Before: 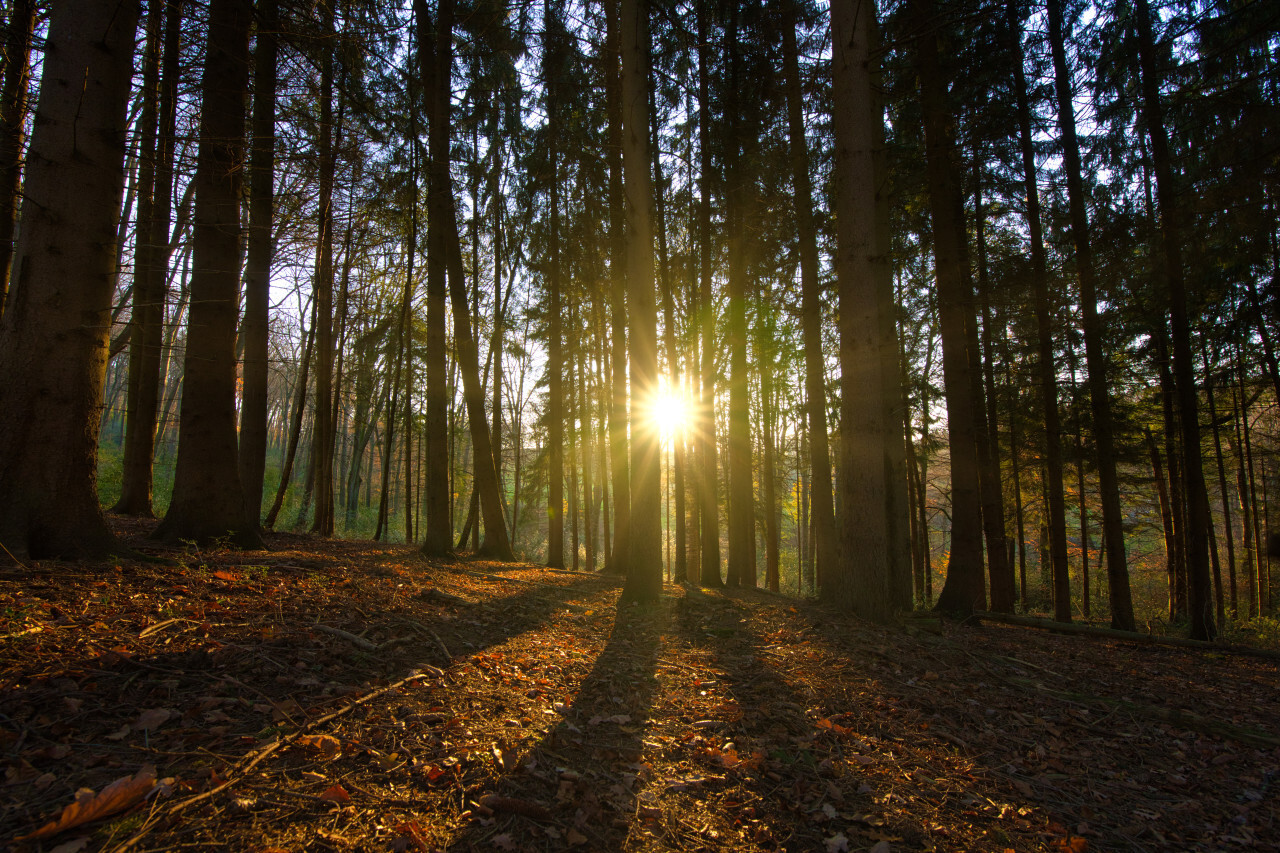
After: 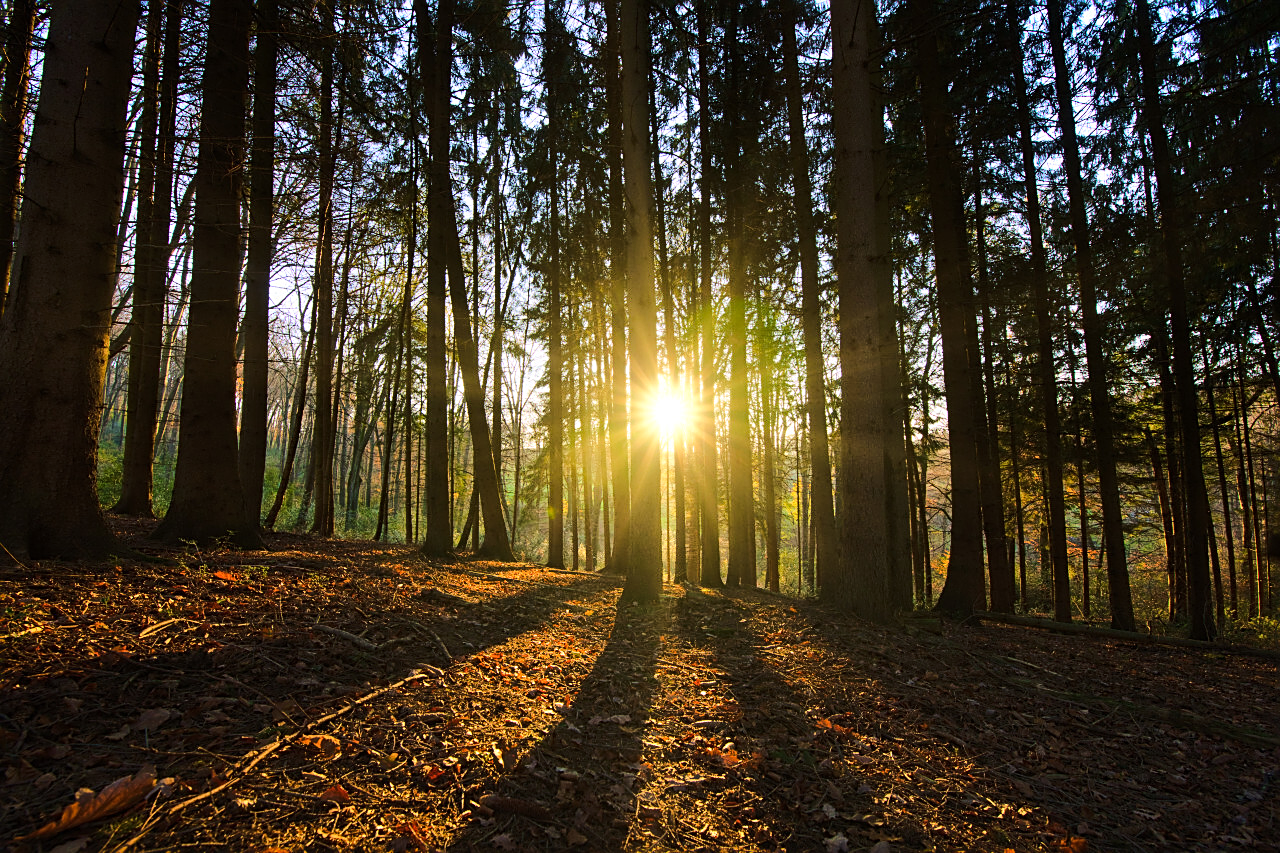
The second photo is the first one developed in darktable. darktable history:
sharpen: on, module defaults
tone curve: curves: ch0 [(0, 0) (0.21, 0.21) (0.43, 0.586) (0.65, 0.793) (1, 1)]; ch1 [(0, 0) (0.382, 0.447) (0.492, 0.484) (0.544, 0.547) (0.583, 0.578) (0.599, 0.595) (0.67, 0.673) (1, 1)]; ch2 [(0, 0) (0.411, 0.382) (0.492, 0.5) (0.531, 0.534) (0.56, 0.573) (0.599, 0.602) (0.696, 0.693) (1, 1)], color space Lab, linked channels, preserve colors none
